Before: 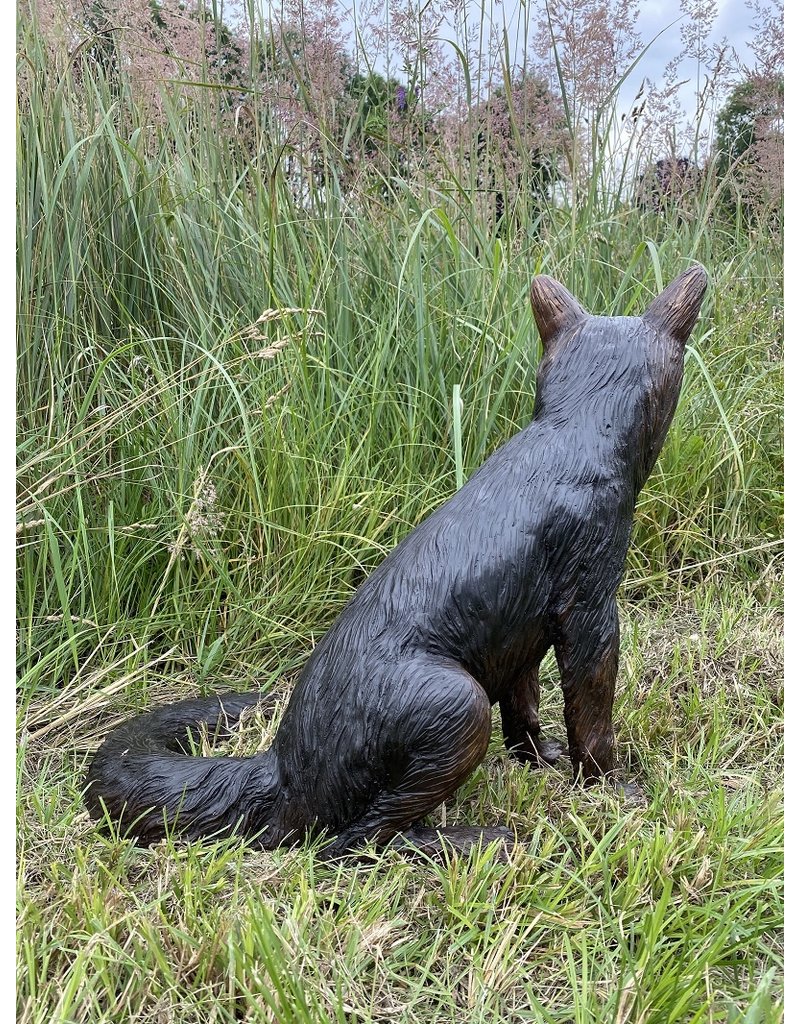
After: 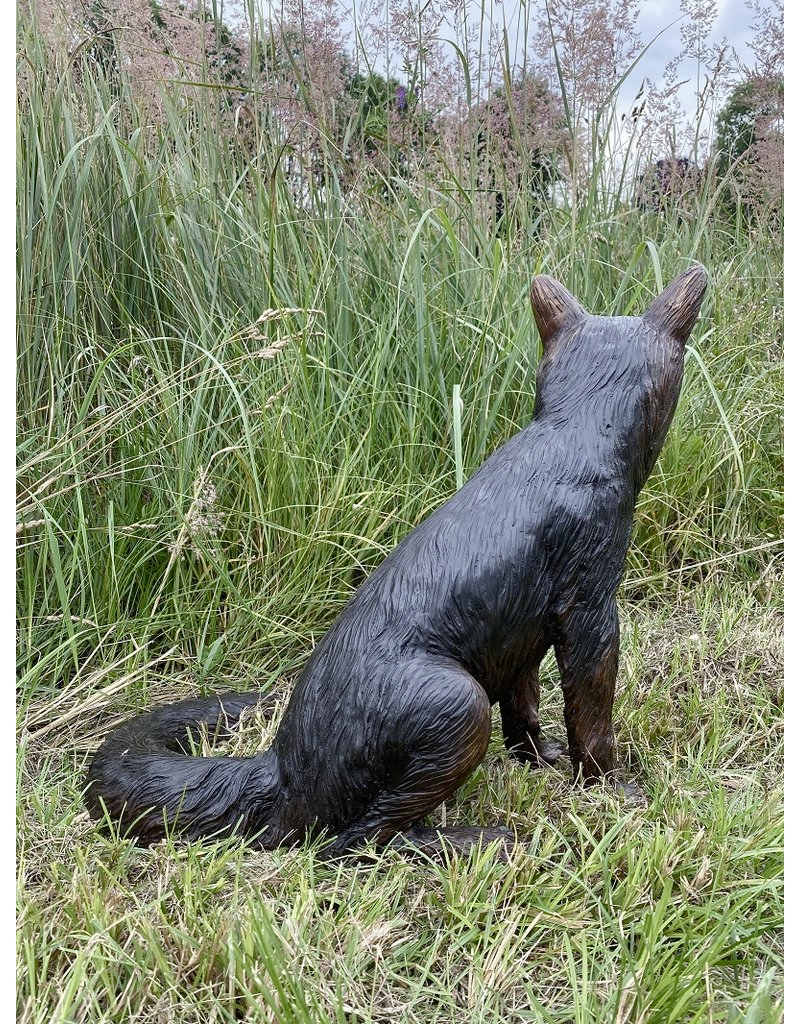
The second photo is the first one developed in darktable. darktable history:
color balance rgb: perceptual saturation grading › global saturation 0.269%, perceptual saturation grading › highlights -31.122%, perceptual saturation grading › mid-tones 5.295%, perceptual saturation grading › shadows 18.035%
